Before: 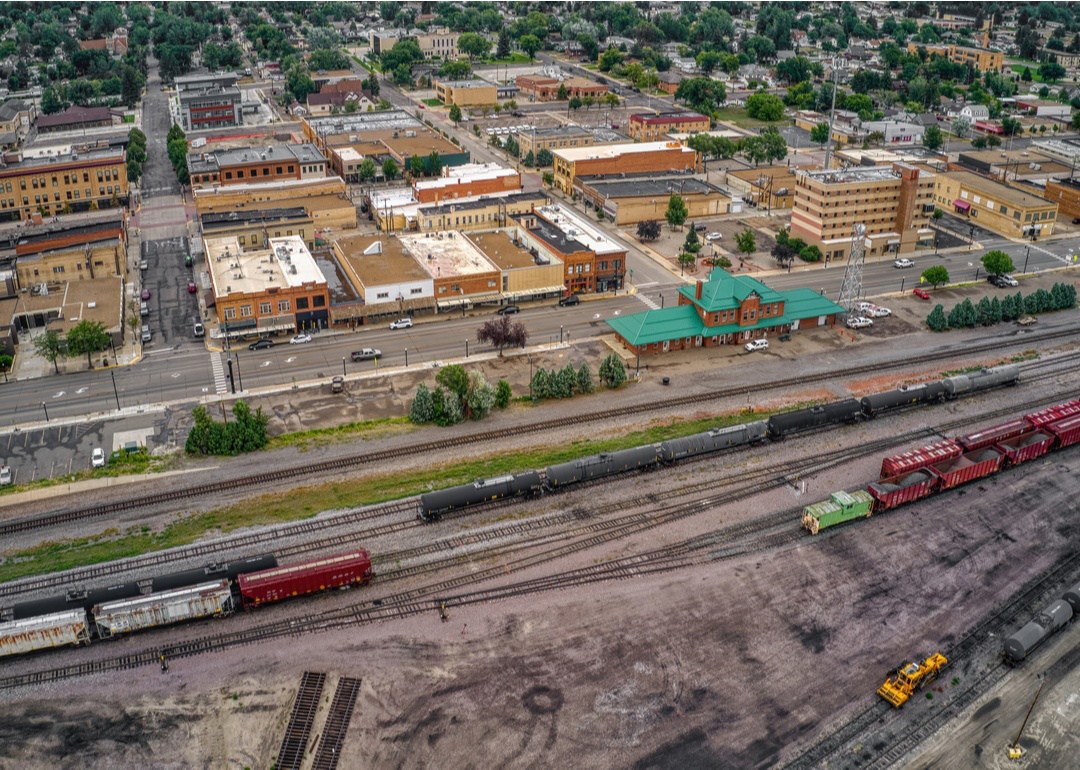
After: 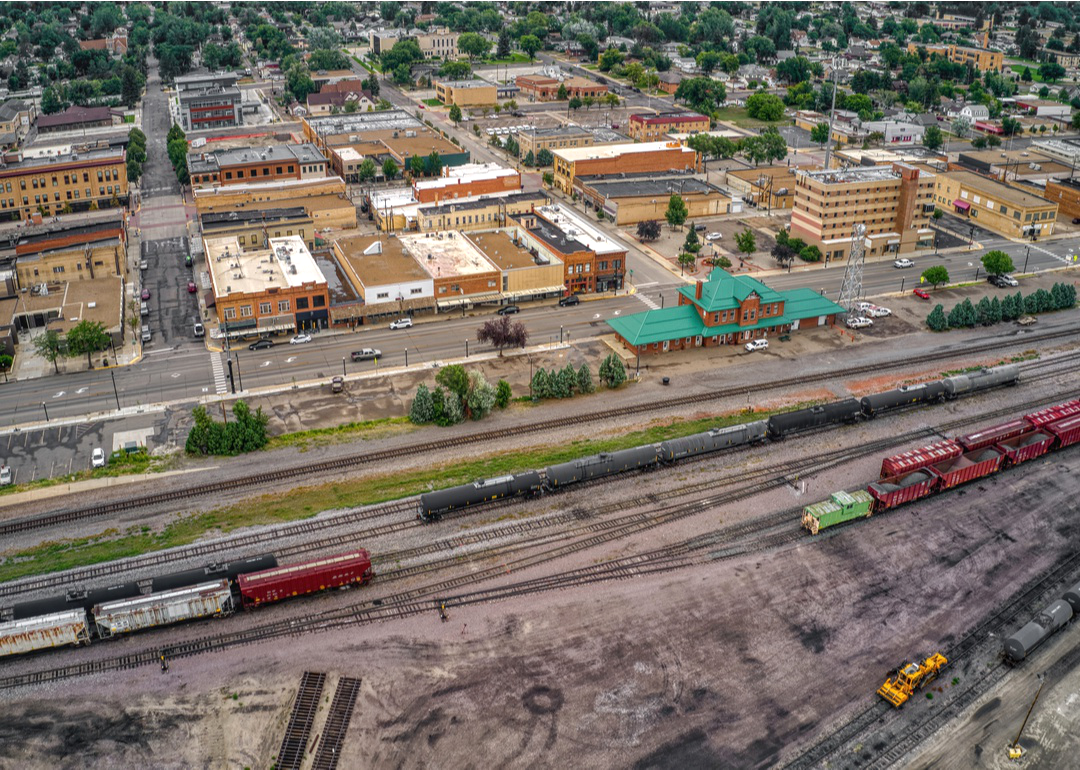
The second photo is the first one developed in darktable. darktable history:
exposure: exposure 0.173 EV, compensate exposure bias true, compensate highlight preservation false
